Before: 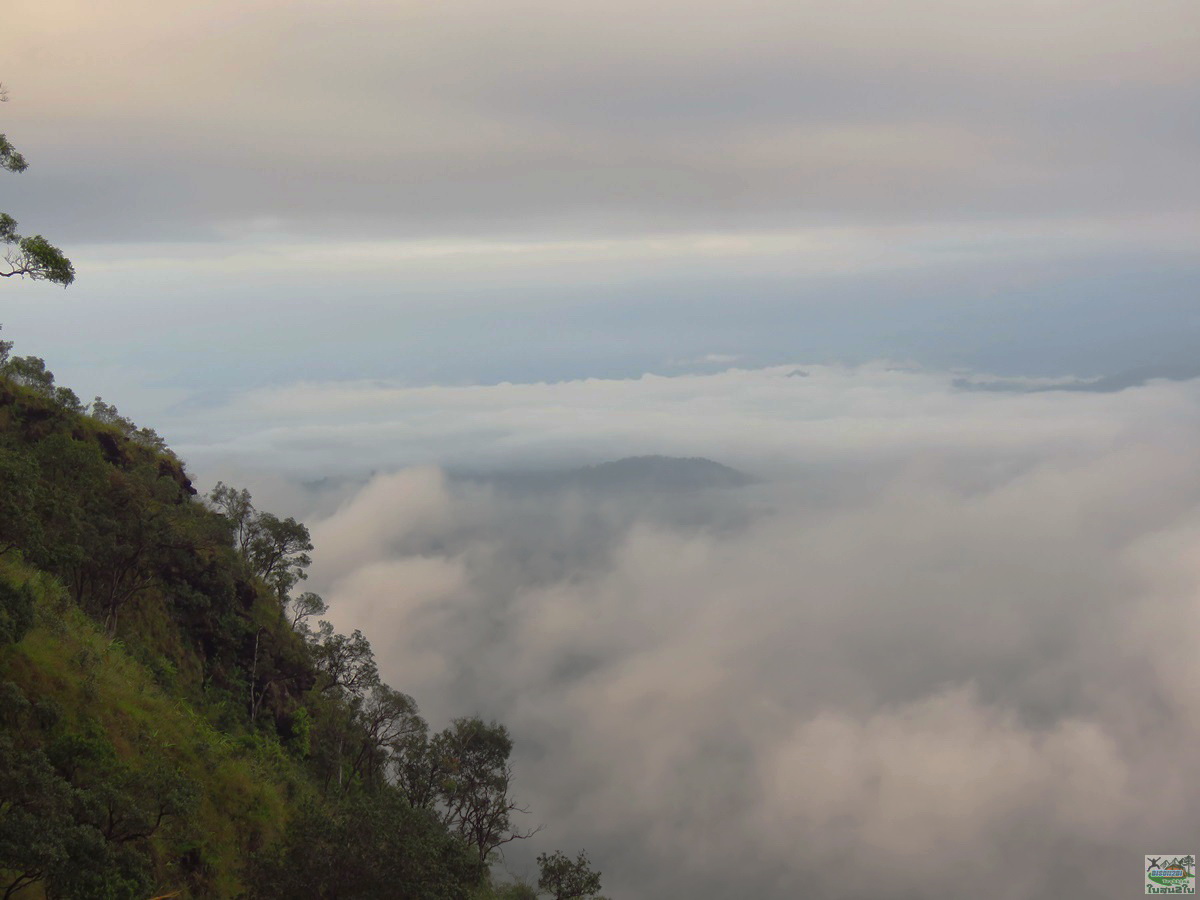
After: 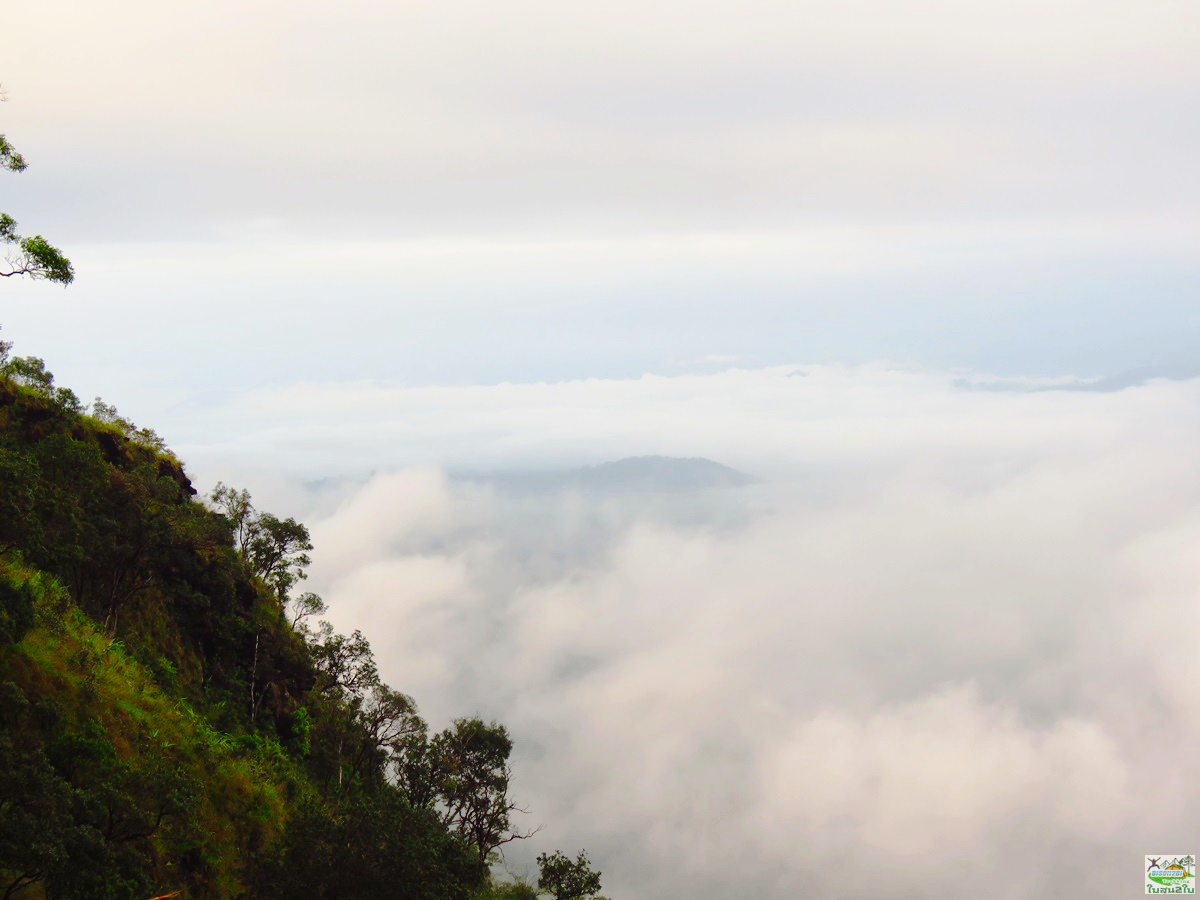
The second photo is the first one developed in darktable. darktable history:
contrast brightness saturation: saturation 0.18
base curve: curves: ch0 [(0, 0) (0.028, 0.03) (0.121, 0.232) (0.46, 0.748) (0.859, 0.968) (1, 1)], preserve colors none
tone curve: curves: ch0 [(0, 0) (0.003, 0.008) (0.011, 0.011) (0.025, 0.018) (0.044, 0.028) (0.069, 0.039) (0.1, 0.056) (0.136, 0.081) (0.177, 0.118) (0.224, 0.164) (0.277, 0.223) (0.335, 0.3) (0.399, 0.399) (0.468, 0.51) (0.543, 0.618) (0.623, 0.71) (0.709, 0.79) (0.801, 0.865) (0.898, 0.93) (1, 1)], preserve colors none
